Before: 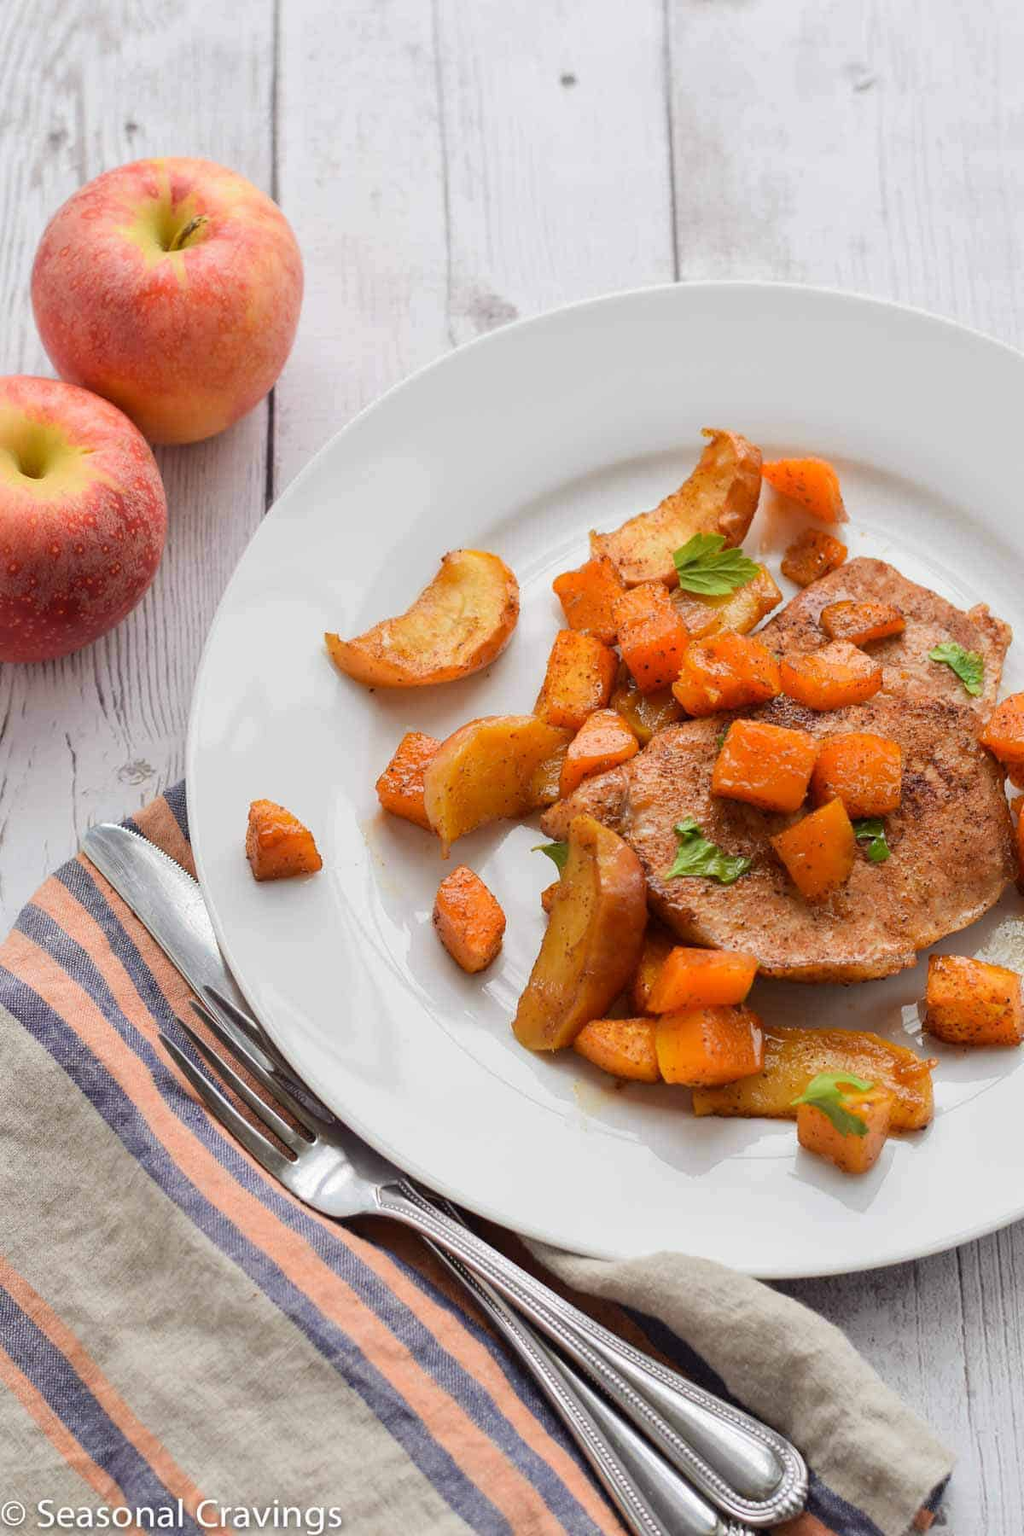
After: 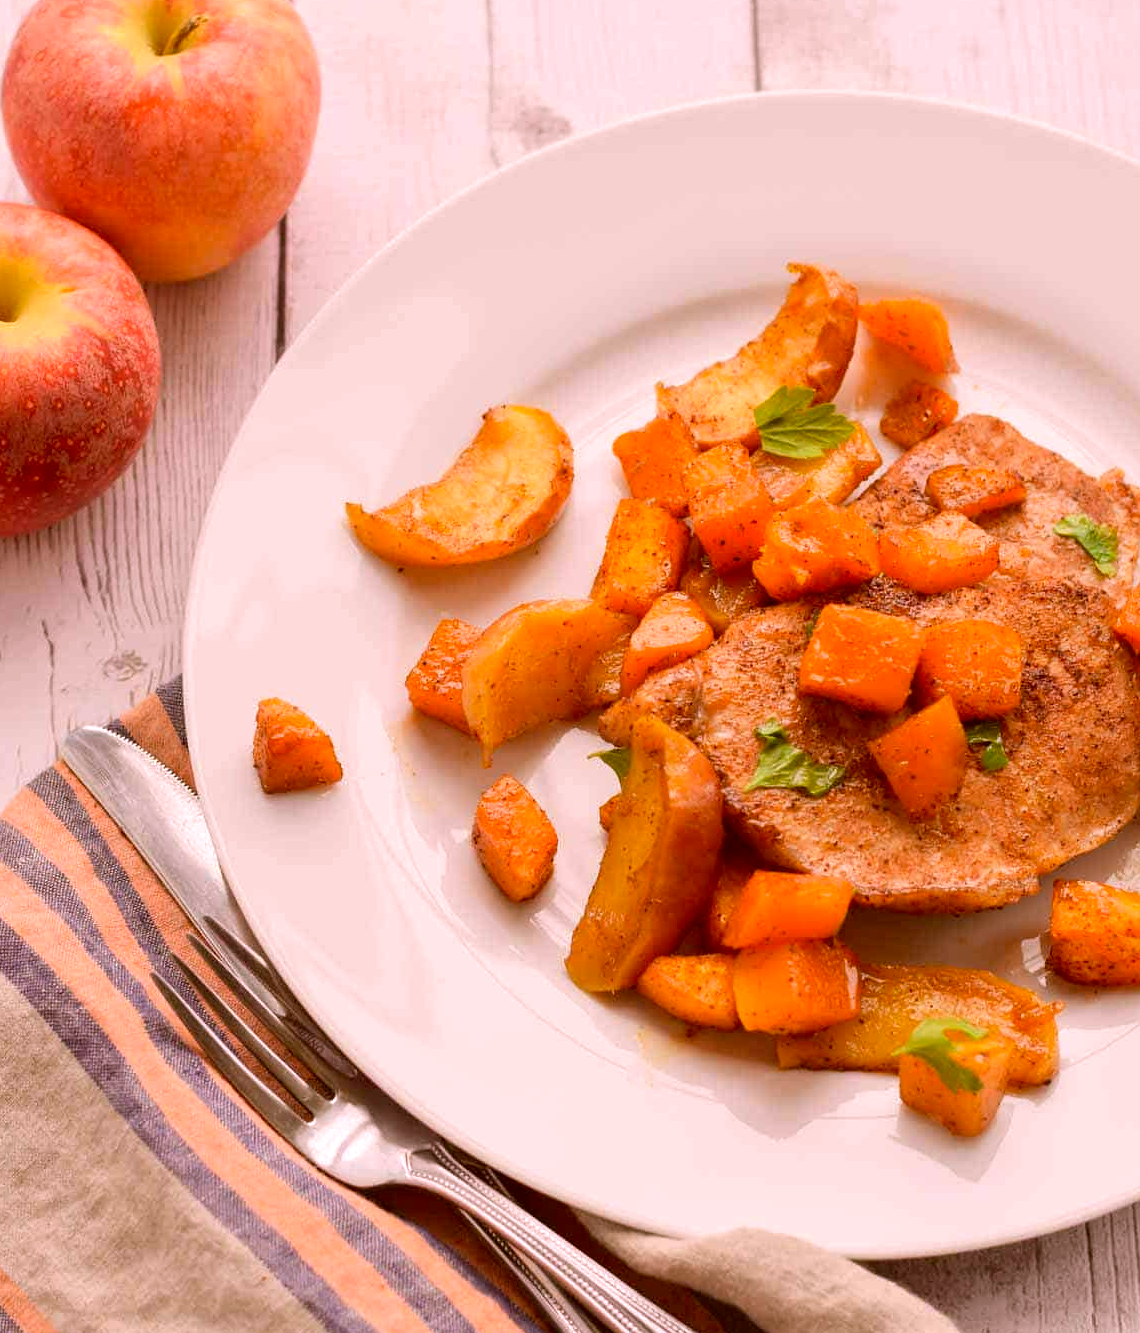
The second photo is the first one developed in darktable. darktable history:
color correction: highlights a* -5.3, highlights b* 9.8, shadows a* 9.8, shadows b* 24.26
exposure: black level correction 0.002, compensate highlight preservation false
white balance: red 1.188, blue 1.11
crop and rotate: left 2.991%, top 13.302%, right 1.981%, bottom 12.636%
